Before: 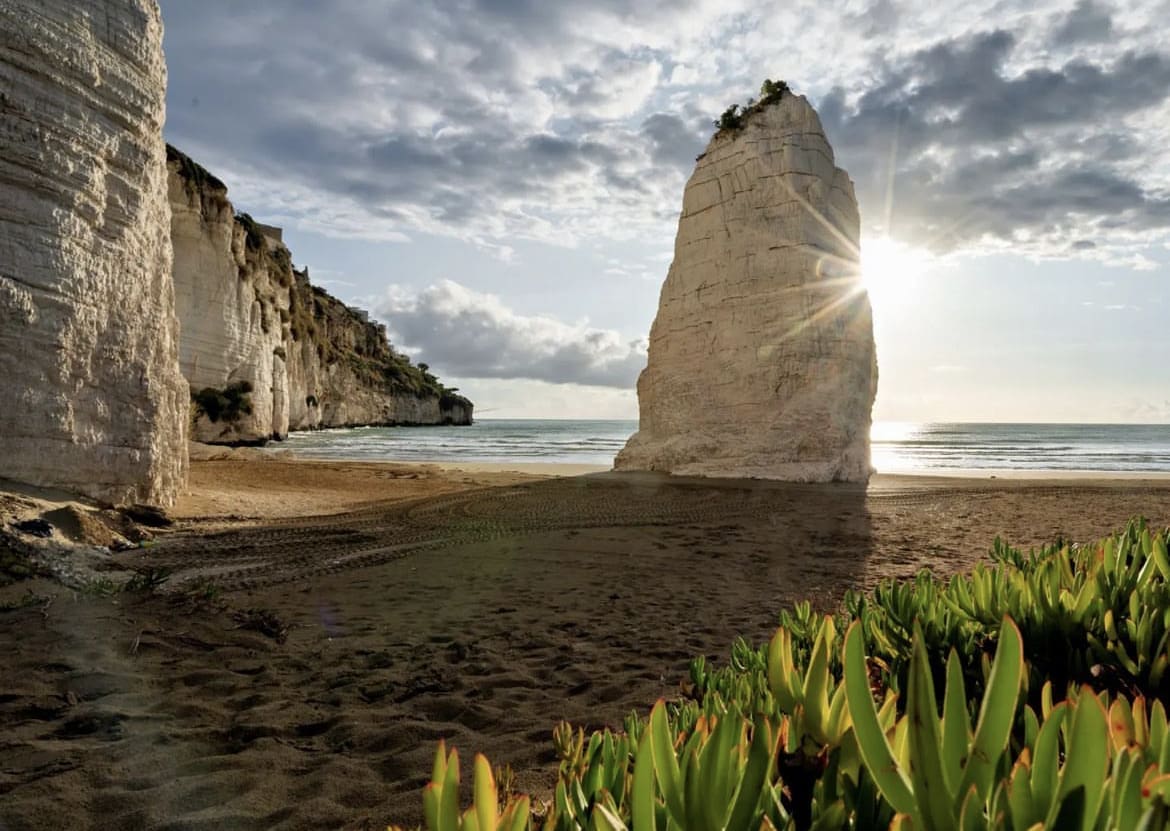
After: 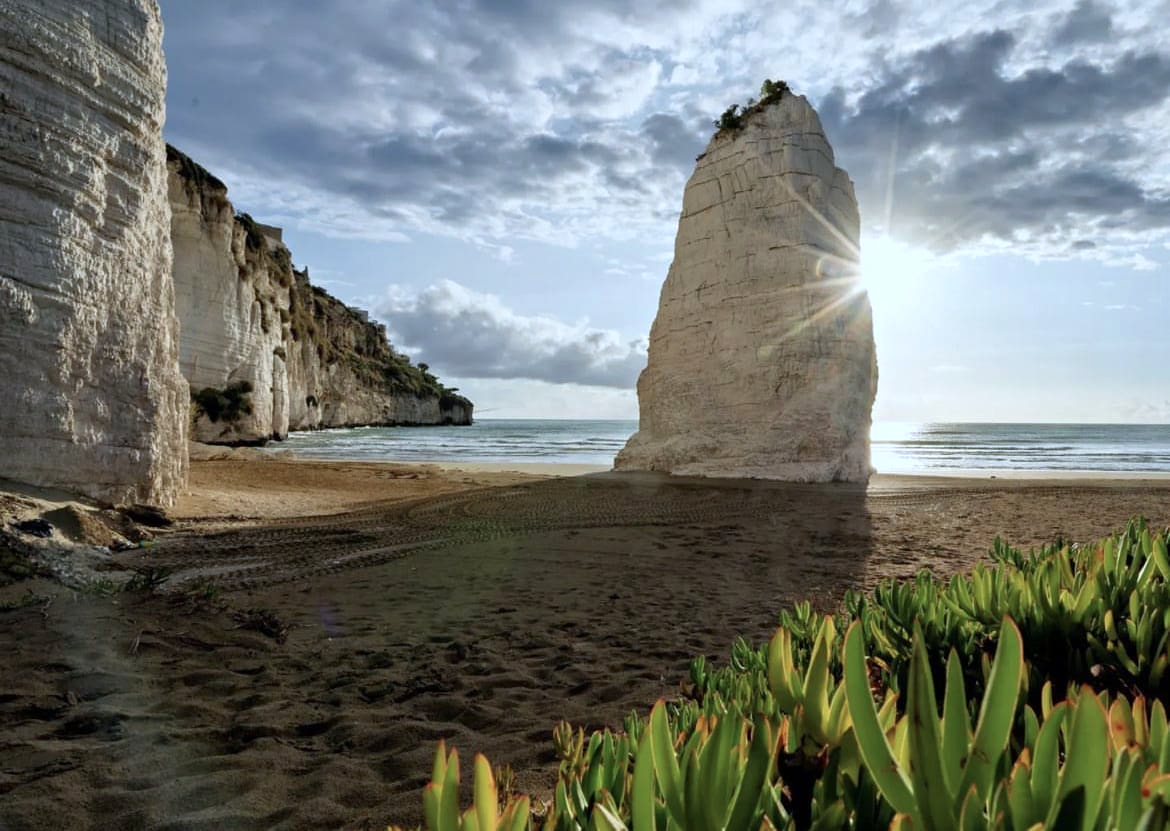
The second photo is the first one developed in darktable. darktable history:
bloom: size 3%, threshold 100%, strength 0%
color calibration: illuminant custom, x 0.368, y 0.373, temperature 4330.32 K
